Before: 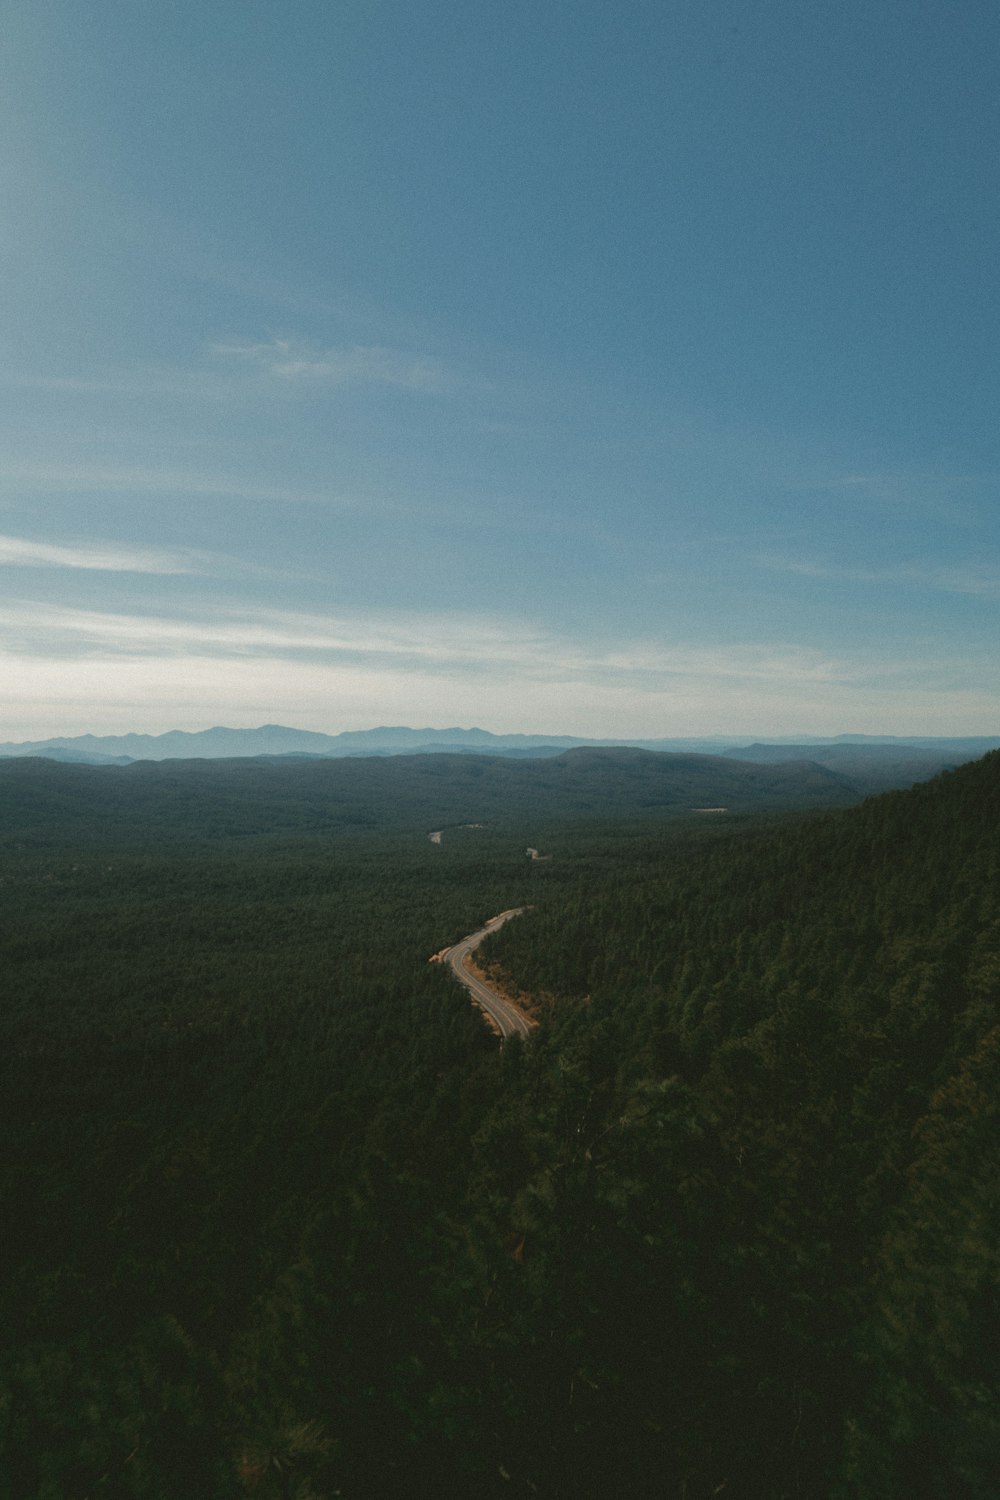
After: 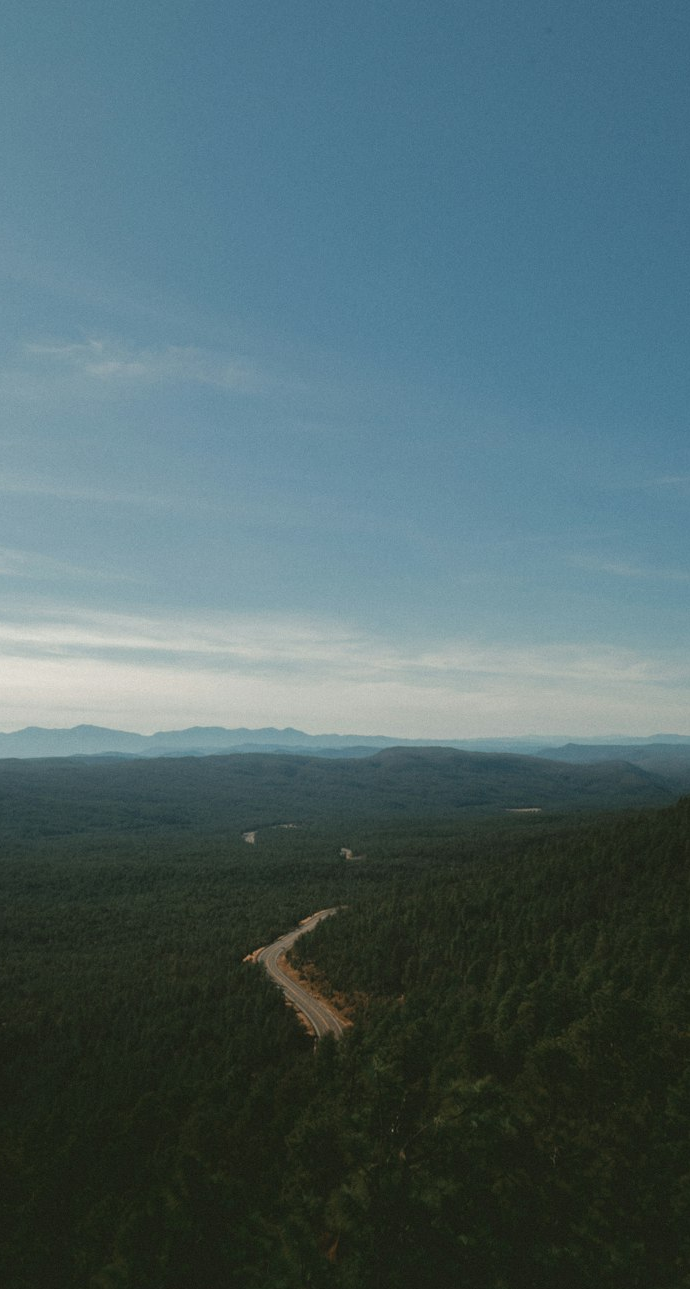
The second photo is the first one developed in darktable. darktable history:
crop: left 18.604%, right 12.308%, bottom 14.004%
